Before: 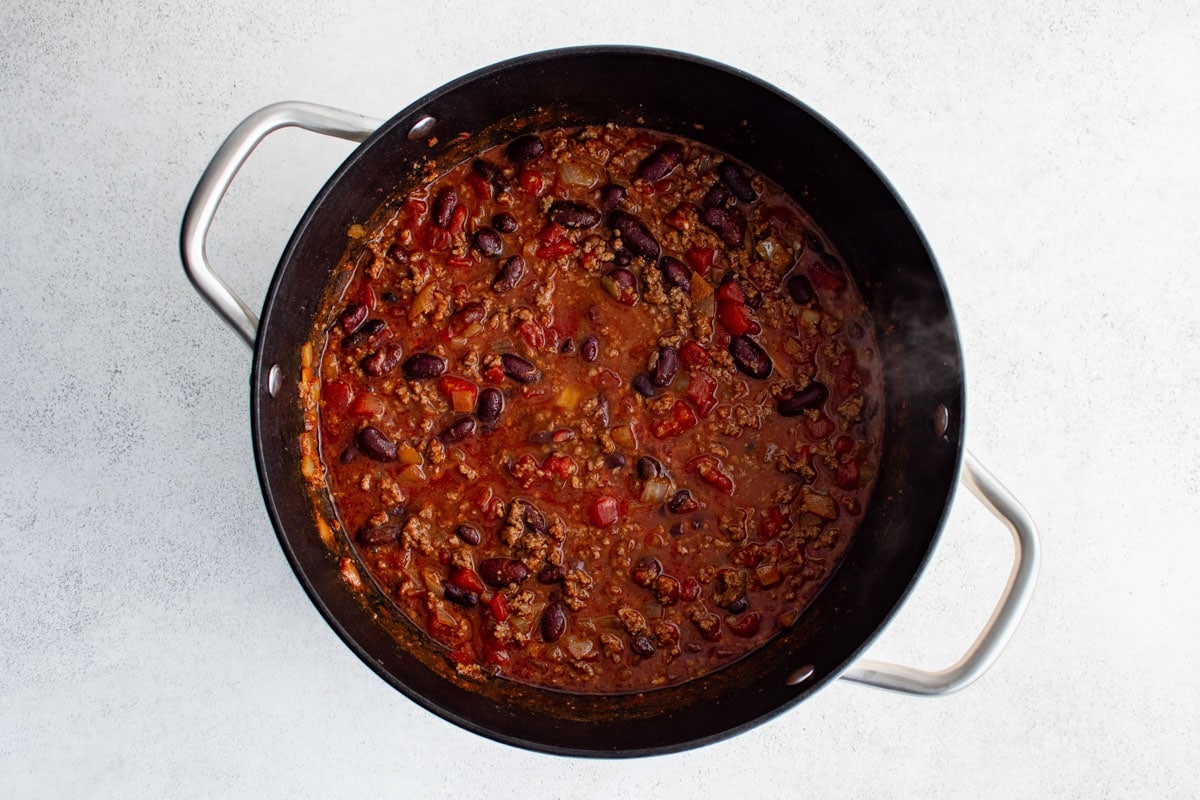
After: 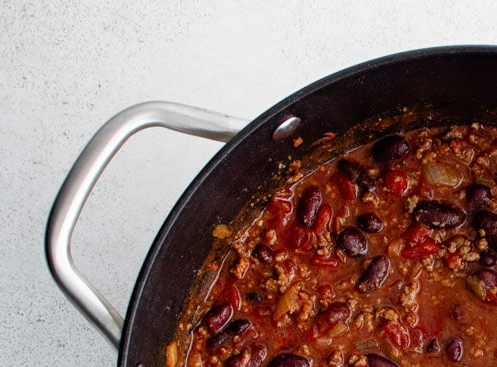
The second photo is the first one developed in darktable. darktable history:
tone equalizer: on, module defaults
crop and rotate: left 11.279%, top 0.07%, right 47.277%, bottom 54.038%
